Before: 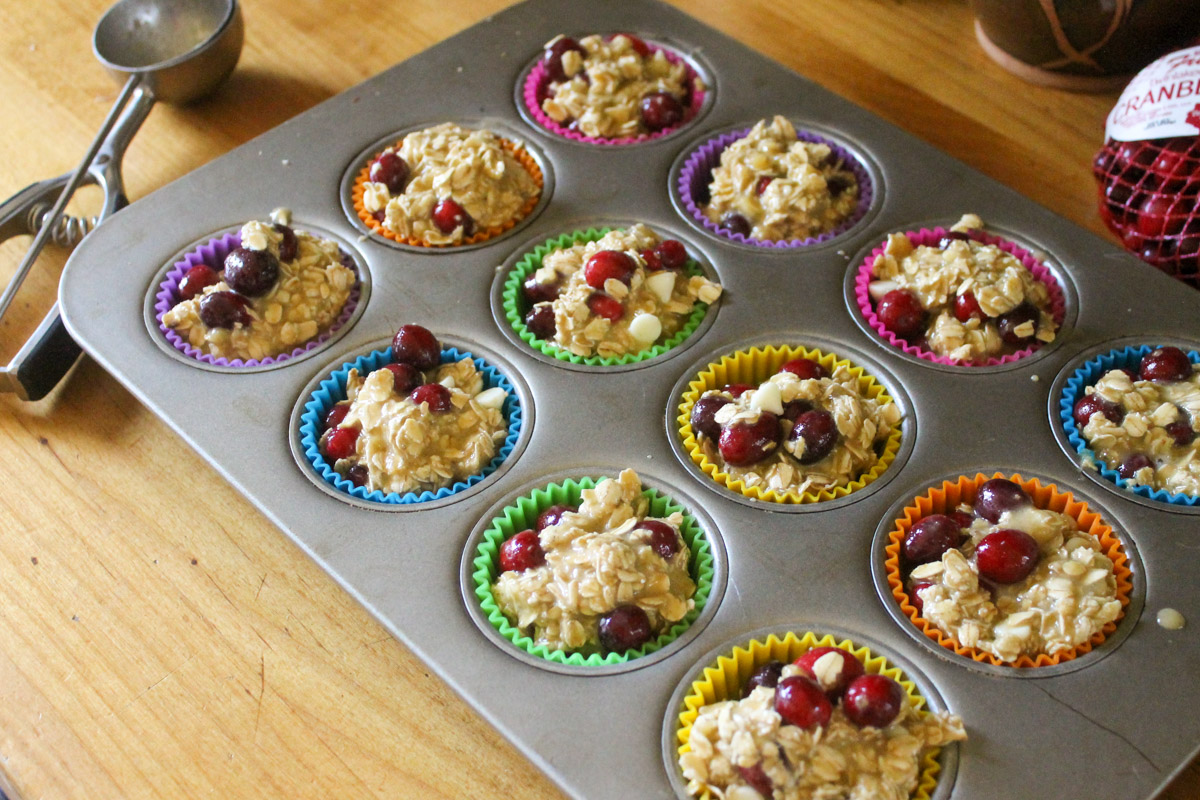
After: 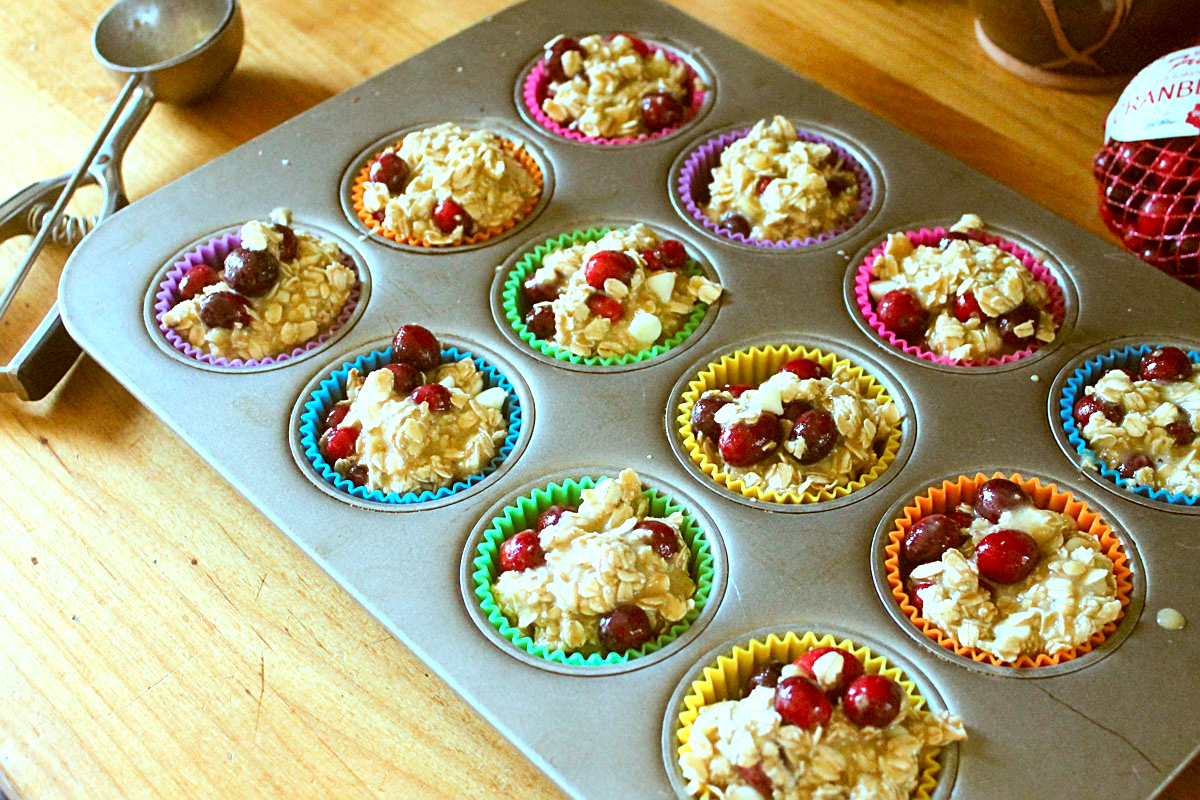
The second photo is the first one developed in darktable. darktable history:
contrast brightness saturation: contrast 0.043, saturation 0.067
exposure: exposure 0.58 EV, compensate exposure bias true, compensate highlight preservation false
sharpen: amount 0.494
color correction: highlights a* -13.9, highlights b* -16.63, shadows a* 9.99, shadows b* 28.76
